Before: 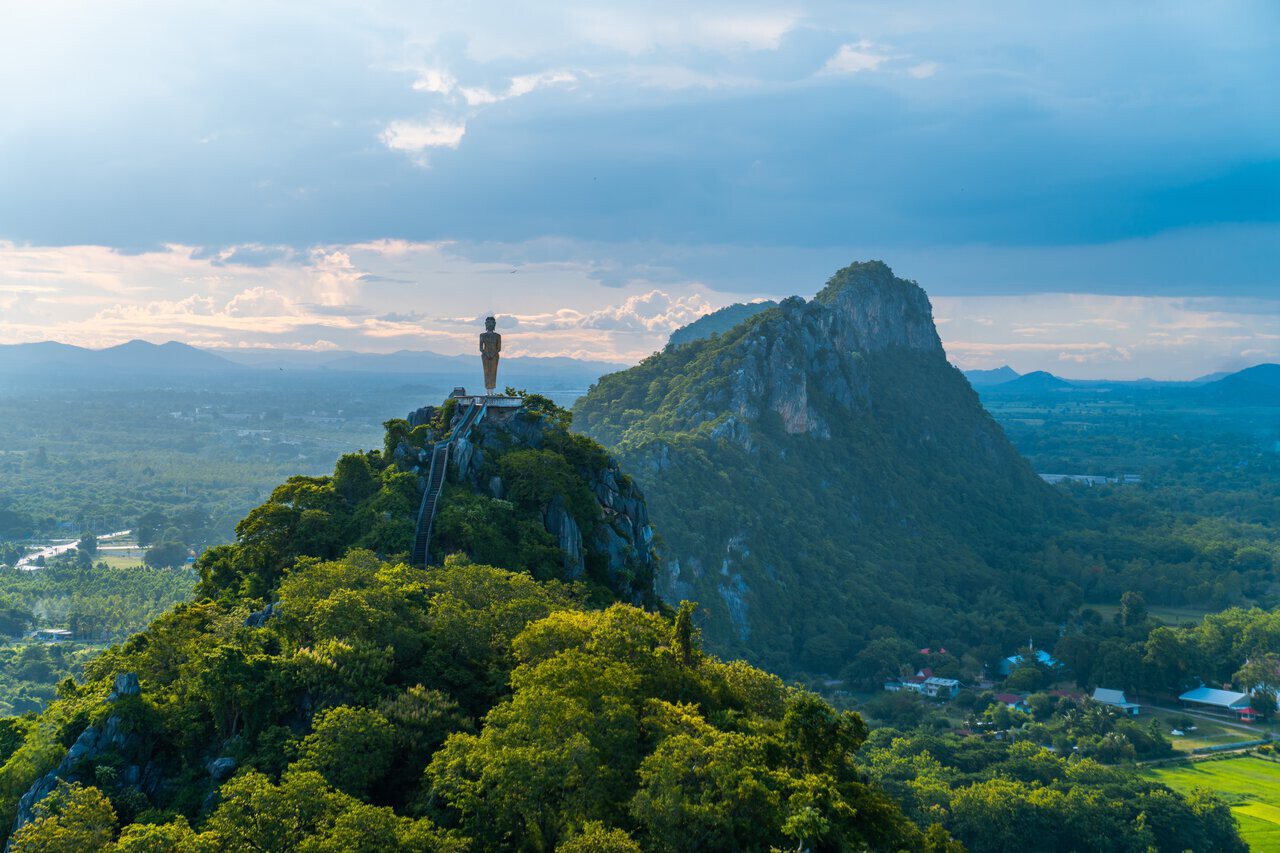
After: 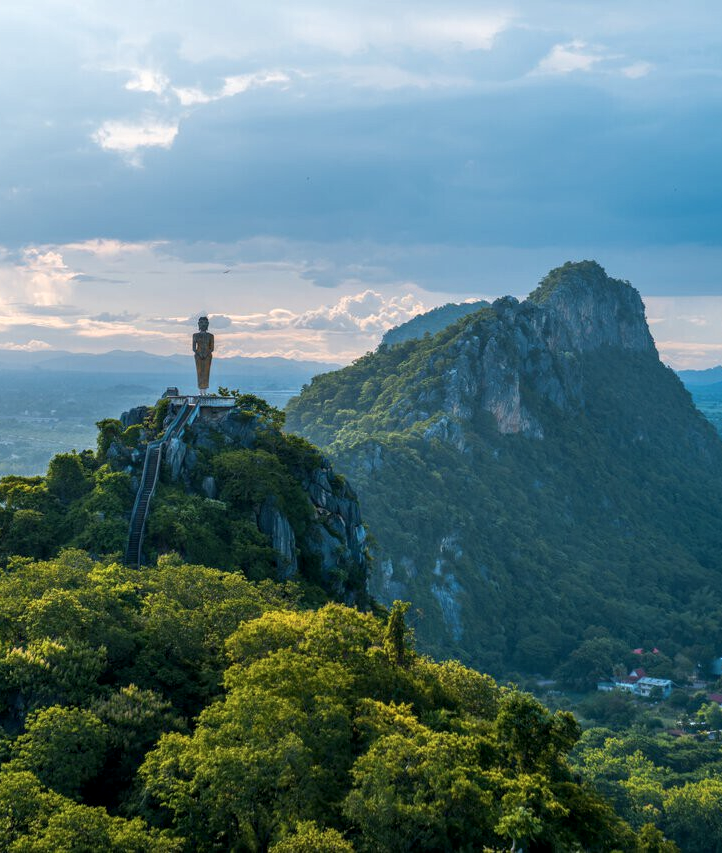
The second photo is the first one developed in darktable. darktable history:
crop and rotate: left 22.49%, right 21.062%
contrast brightness saturation: saturation -0.05
local contrast: on, module defaults
